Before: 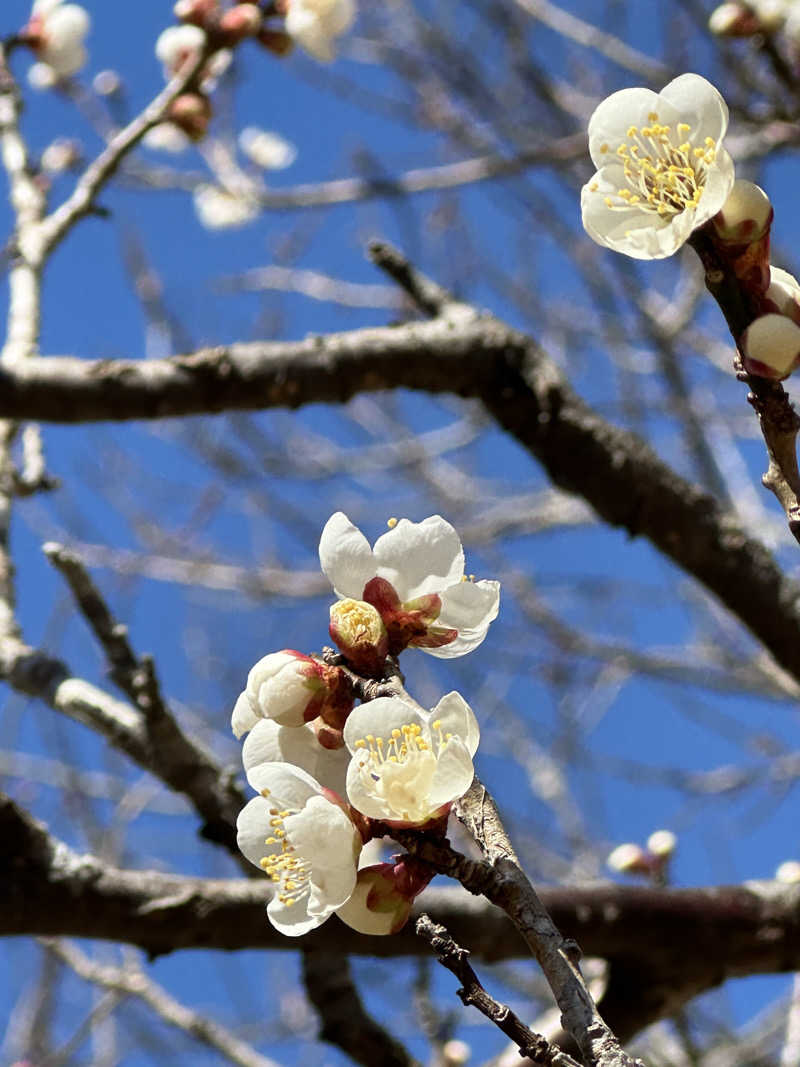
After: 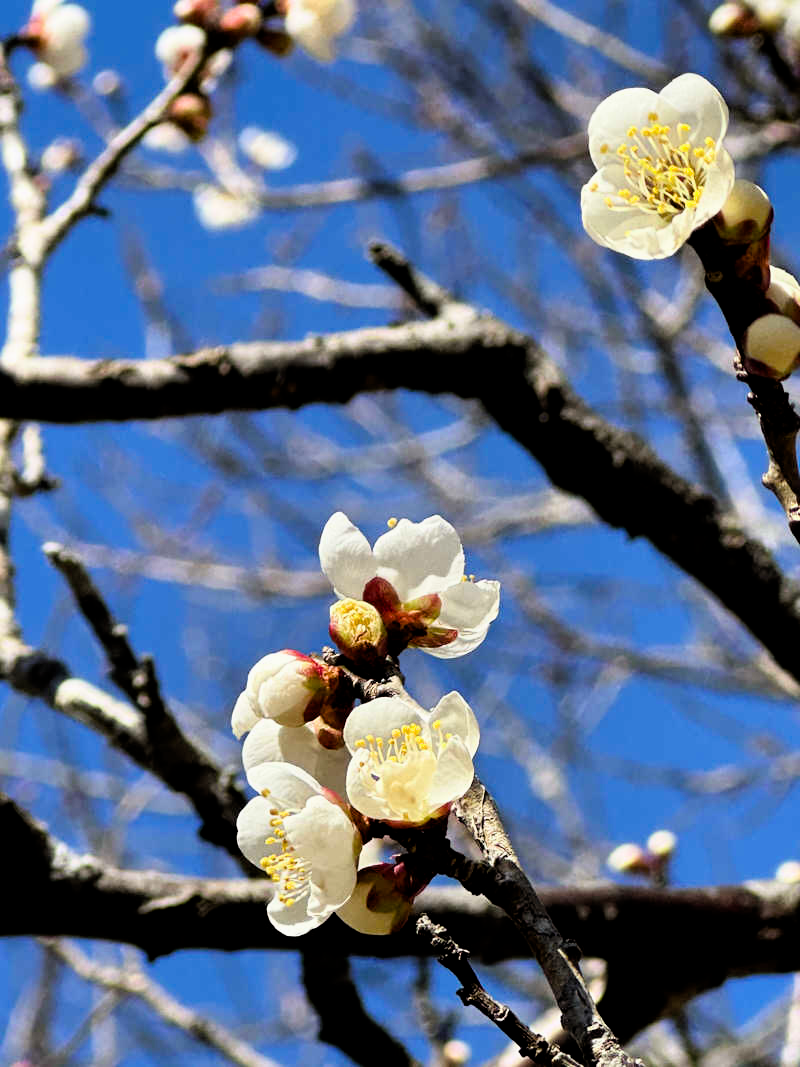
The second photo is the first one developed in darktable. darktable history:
color balance rgb: perceptual saturation grading › global saturation 36.885%
filmic rgb: middle gray luminance 8.9%, black relative exposure -6.31 EV, white relative exposure 2.72 EV, target black luminance 0%, hardness 4.73, latitude 73.73%, contrast 1.341, shadows ↔ highlights balance 9.85%, iterations of high-quality reconstruction 0
